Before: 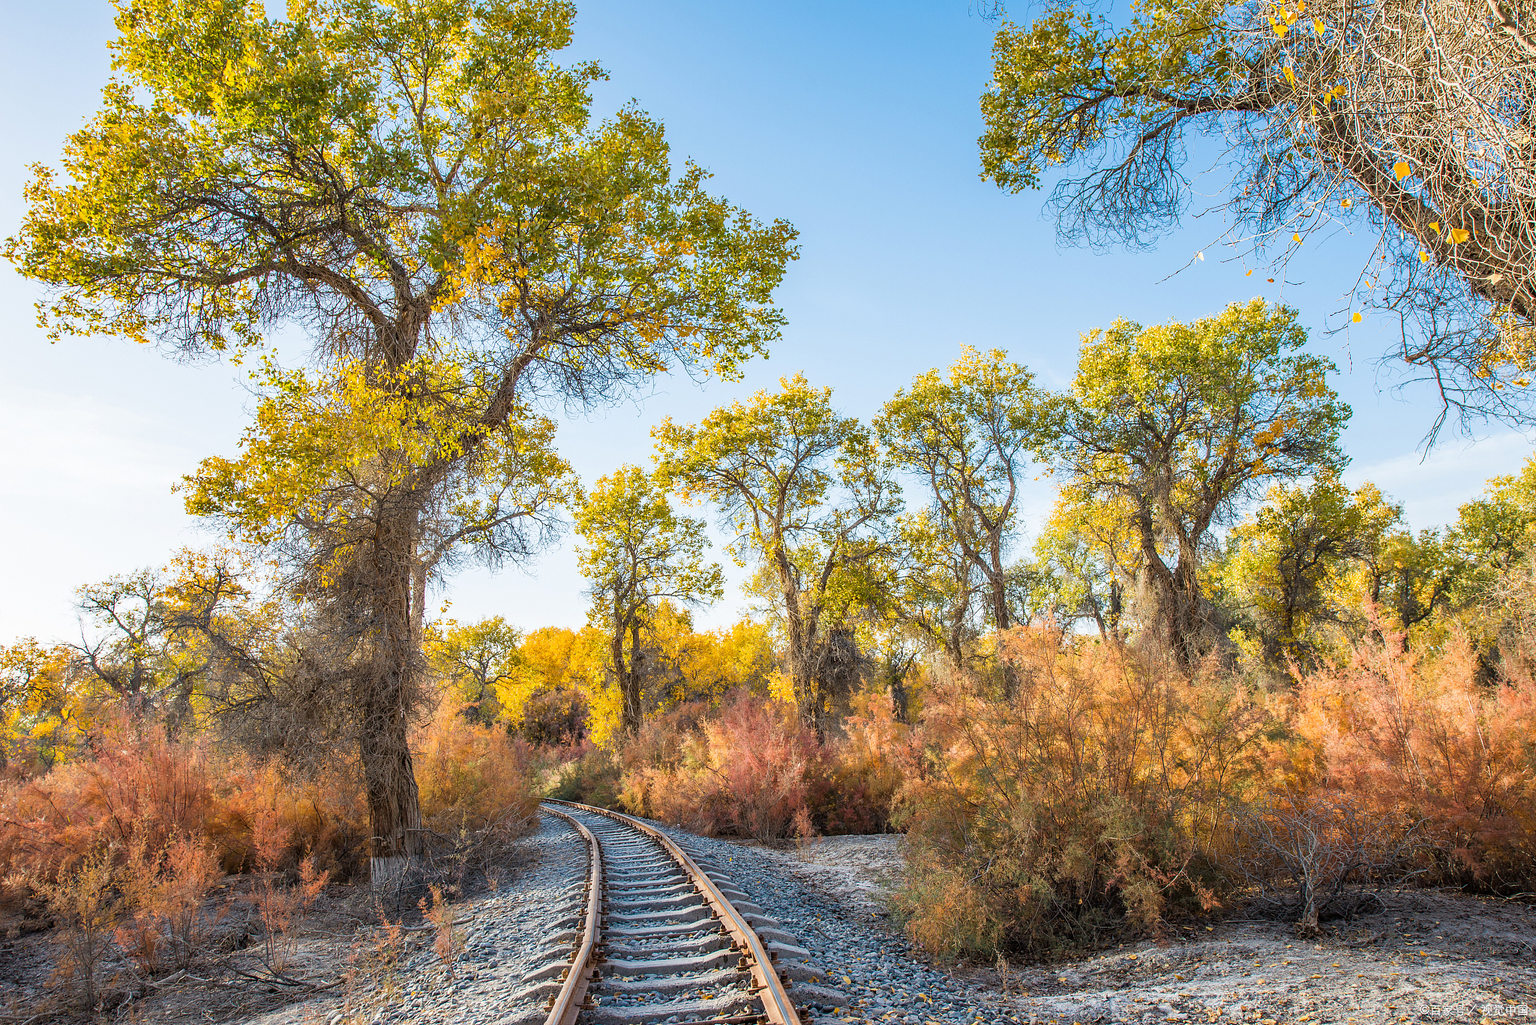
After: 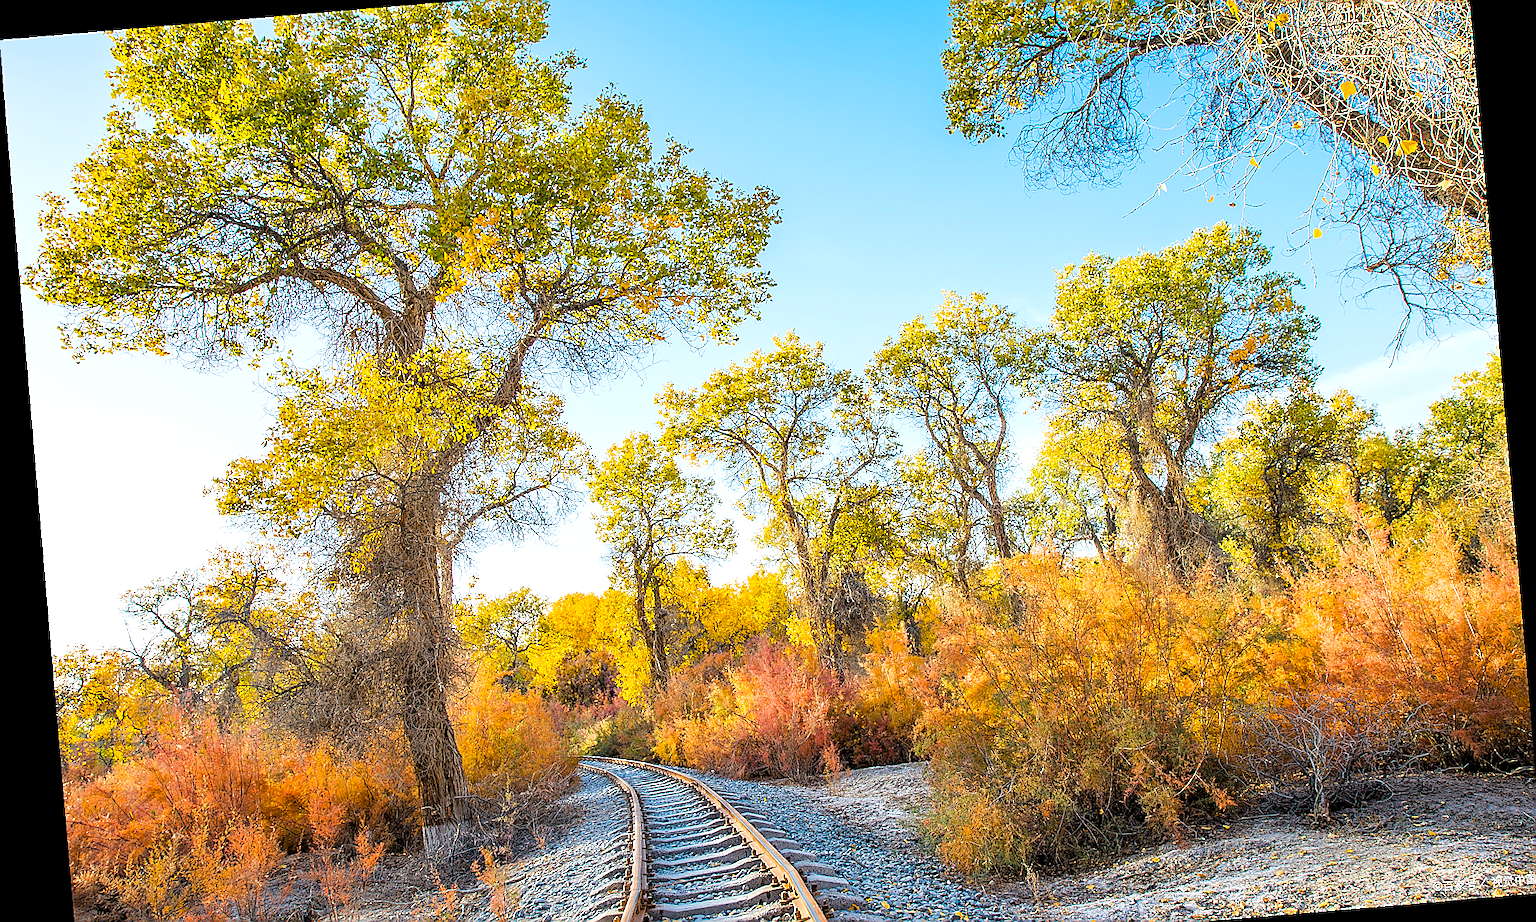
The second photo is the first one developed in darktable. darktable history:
crop: top 7.625%, bottom 8.027%
rgb levels: levels [[0.01, 0.419, 0.839], [0, 0.5, 1], [0, 0.5, 1]]
rotate and perspective: rotation -4.86°, automatic cropping off
sharpen: radius 1.4, amount 1.25, threshold 0.7
color balance rgb: perceptual saturation grading › global saturation 25%, perceptual brilliance grading › mid-tones 10%, perceptual brilliance grading › shadows 15%, global vibrance 20%
